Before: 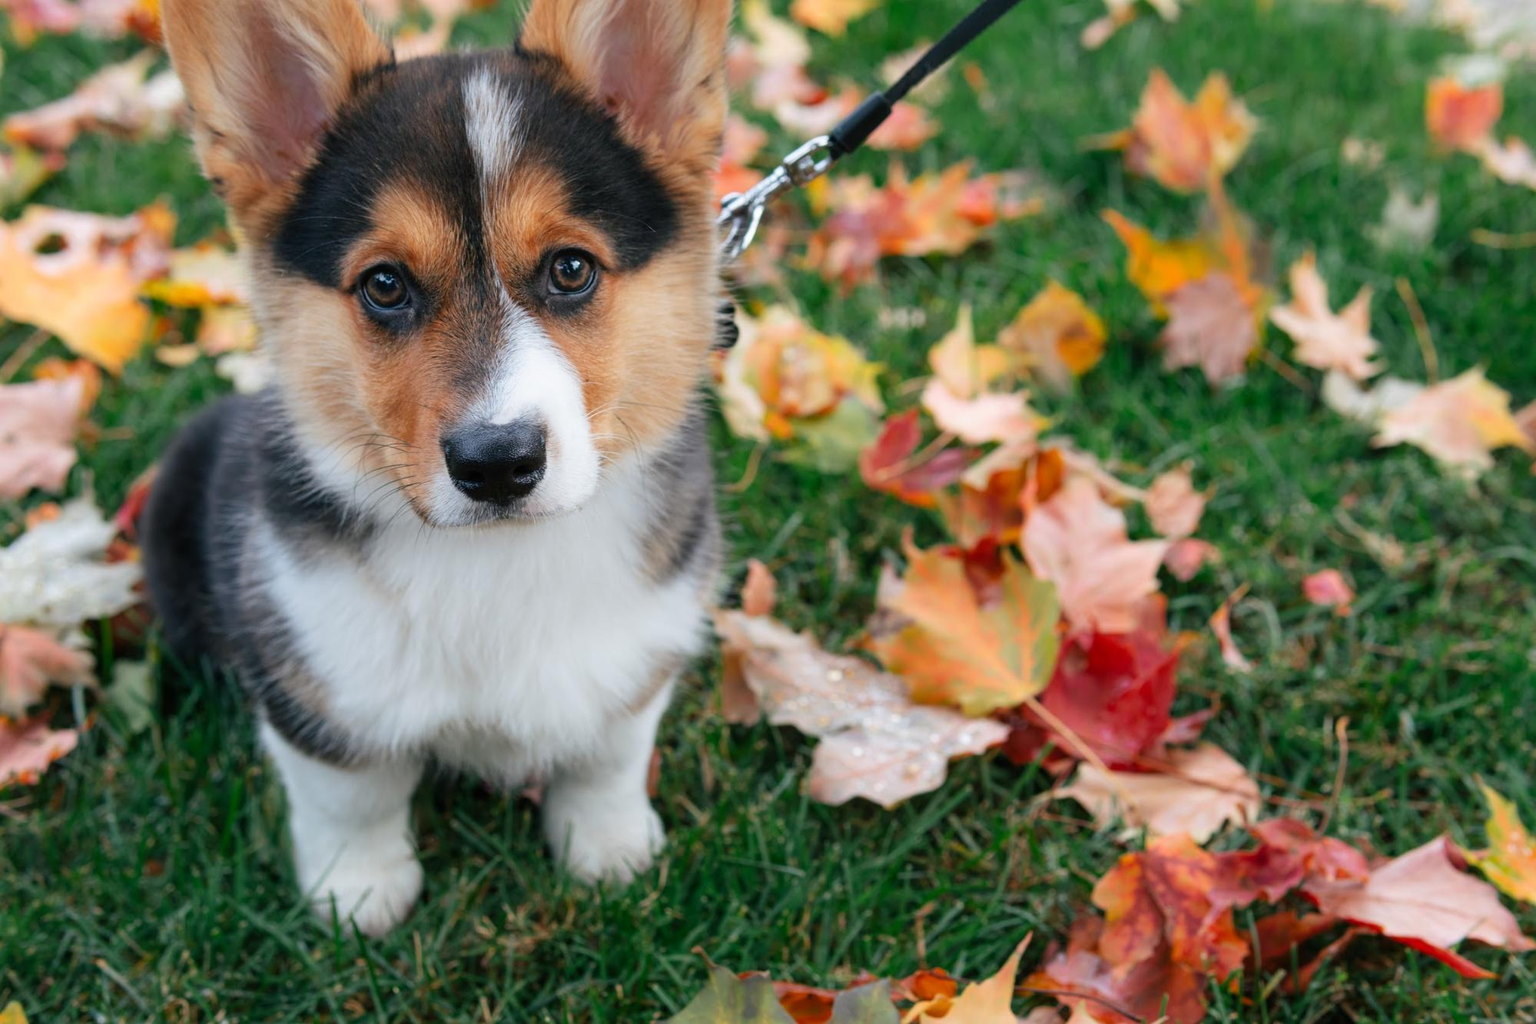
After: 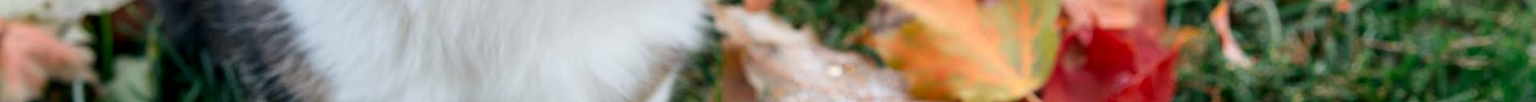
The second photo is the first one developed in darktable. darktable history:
local contrast: mode bilateral grid, contrast 25, coarseness 60, detail 151%, midtone range 0.2
crop and rotate: top 59.084%, bottom 30.916%
